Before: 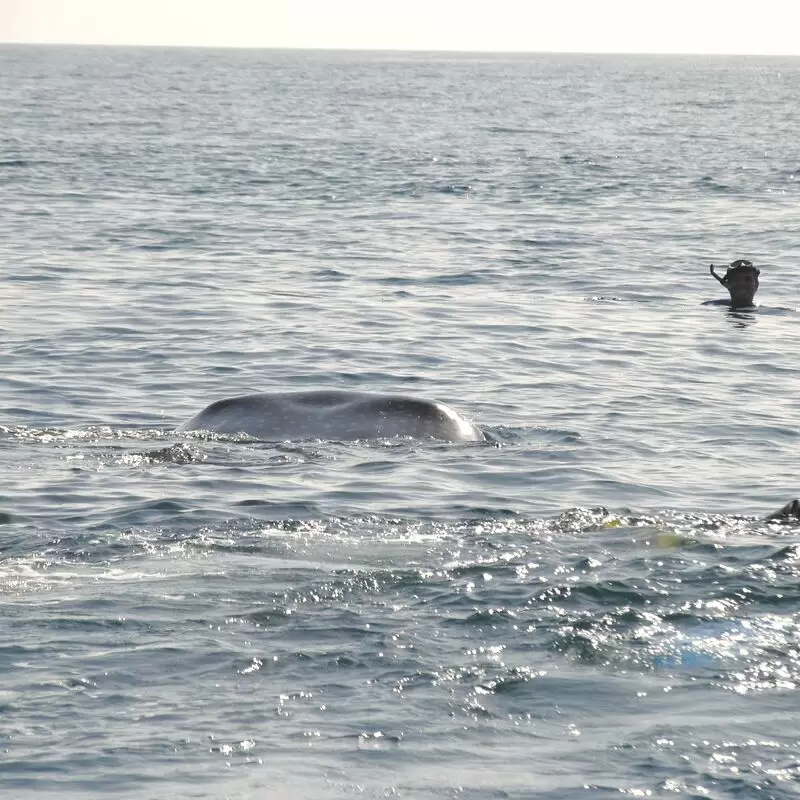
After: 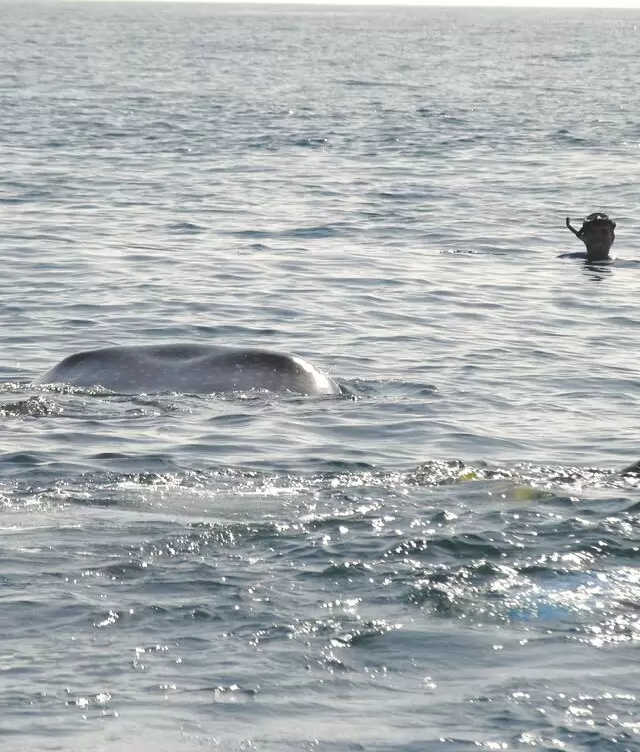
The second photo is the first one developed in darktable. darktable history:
crop and rotate: left 18.088%, top 5.96%, right 1.787%
